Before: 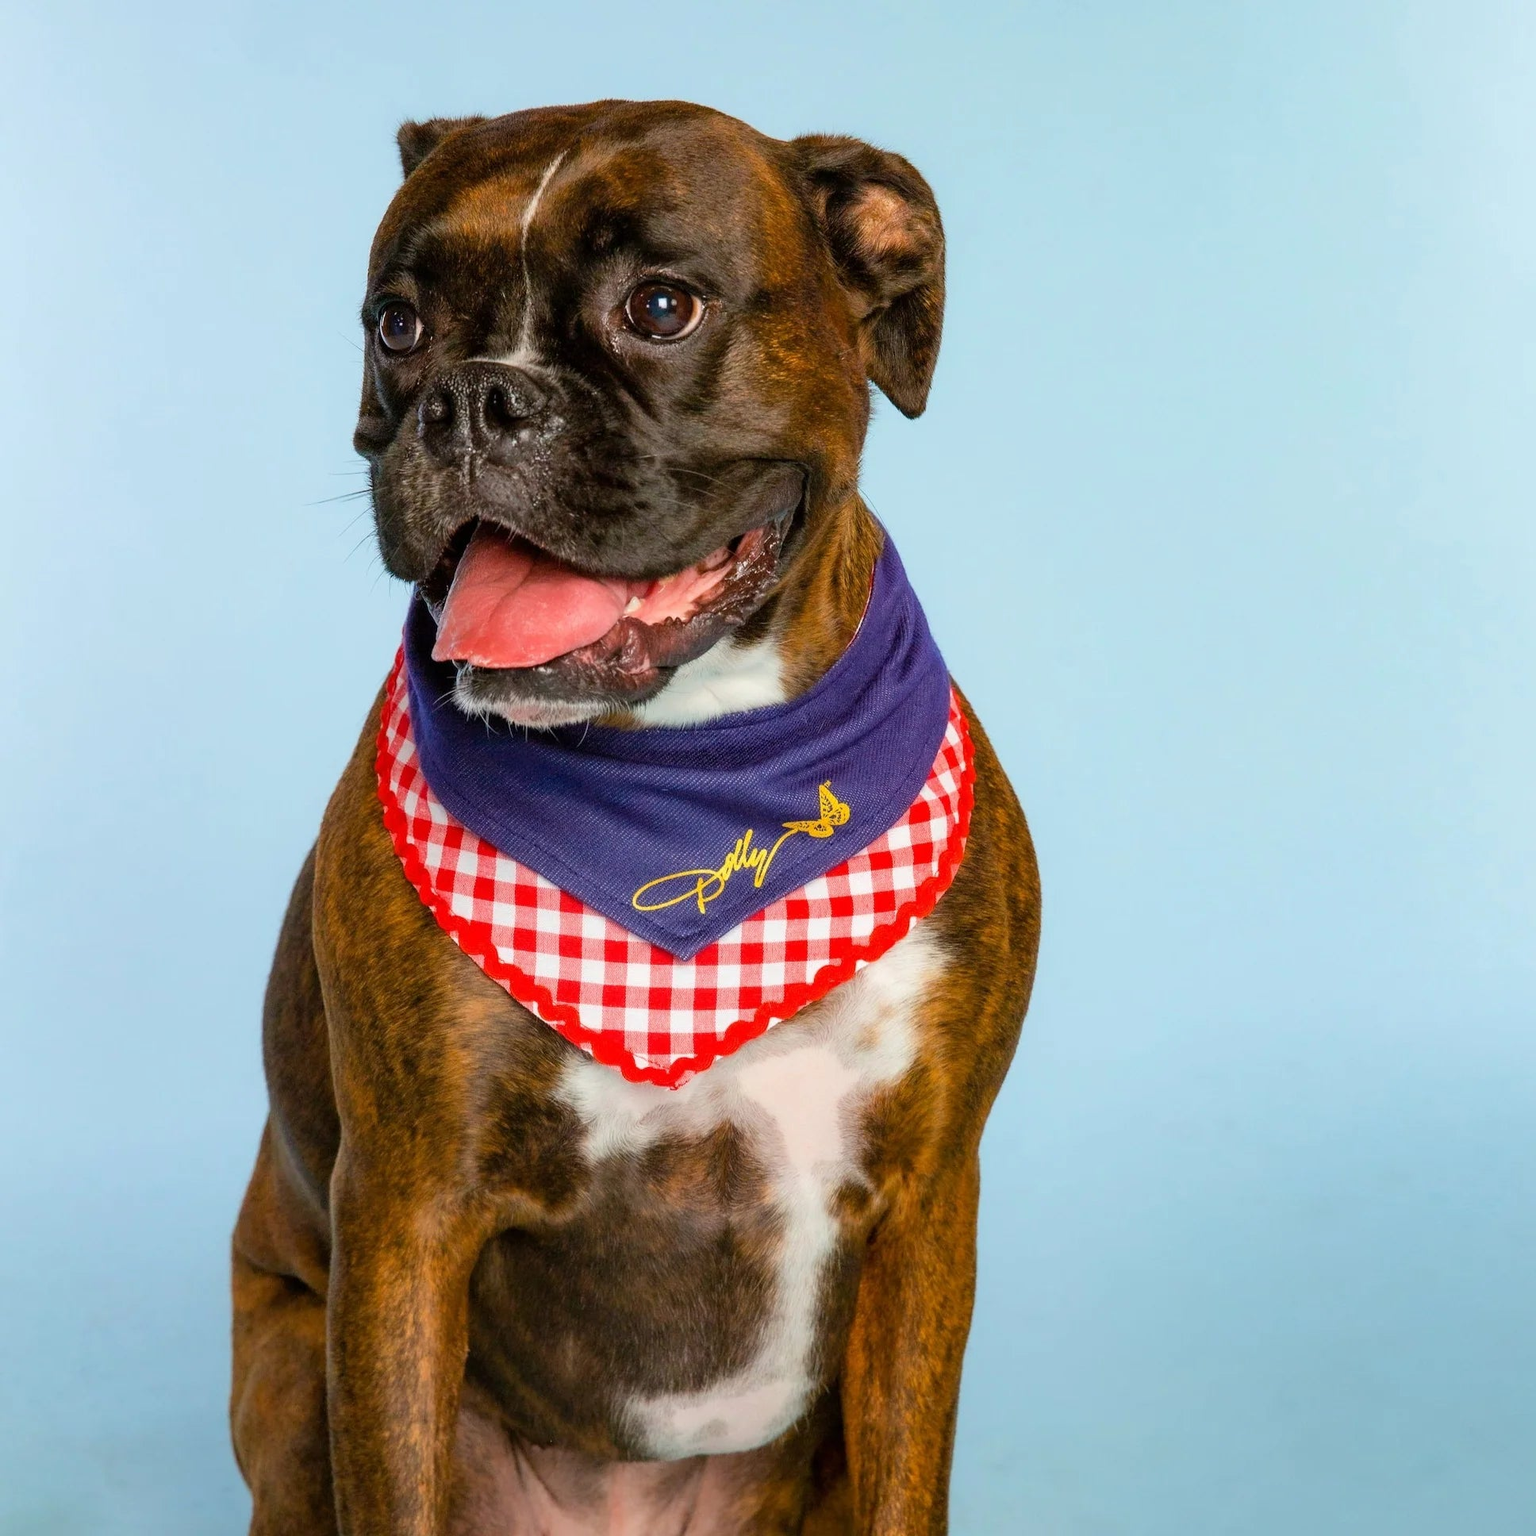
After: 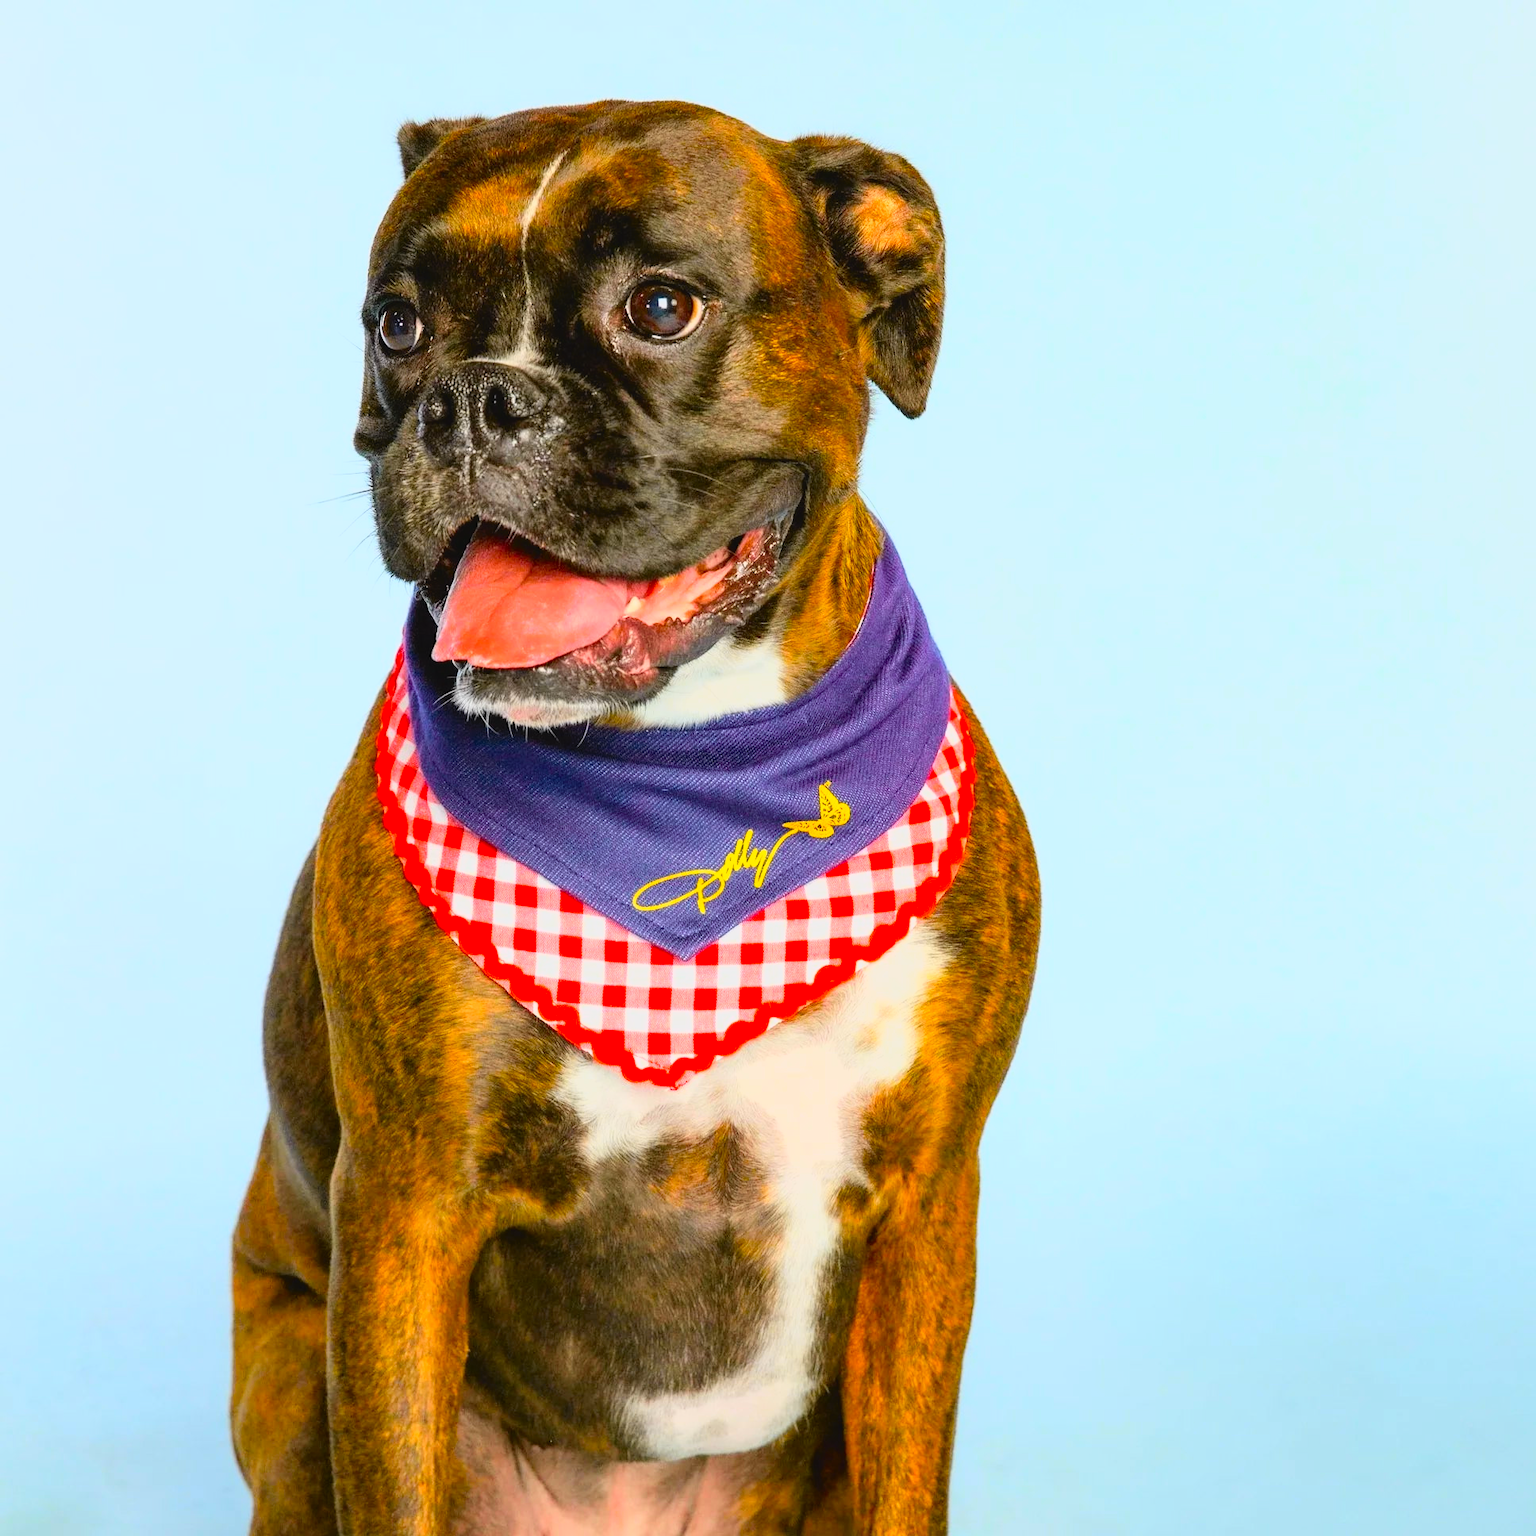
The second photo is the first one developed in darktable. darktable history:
exposure: exposure 0.6 EV, compensate highlight preservation false
tone curve: curves: ch0 [(0, 0) (0.136, 0.084) (0.346, 0.366) (0.489, 0.559) (0.66, 0.748) (0.849, 0.902) (1, 0.974)]; ch1 [(0, 0) (0.353, 0.344) (0.45, 0.46) (0.498, 0.498) (0.521, 0.512) (0.563, 0.559) (0.592, 0.605) (0.641, 0.673) (1, 1)]; ch2 [(0, 0) (0.333, 0.346) (0.375, 0.375) (0.424, 0.43) (0.476, 0.492) (0.502, 0.502) (0.524, 0.531) (0.579, 0.61) (0.612, 0.644) (0.641, 0.722) (1, 1)], color space Lab, independent channels, preserve colors none
lowpass: radius 0.1, contrast 0.85, saturation 1.1, unbound 0
